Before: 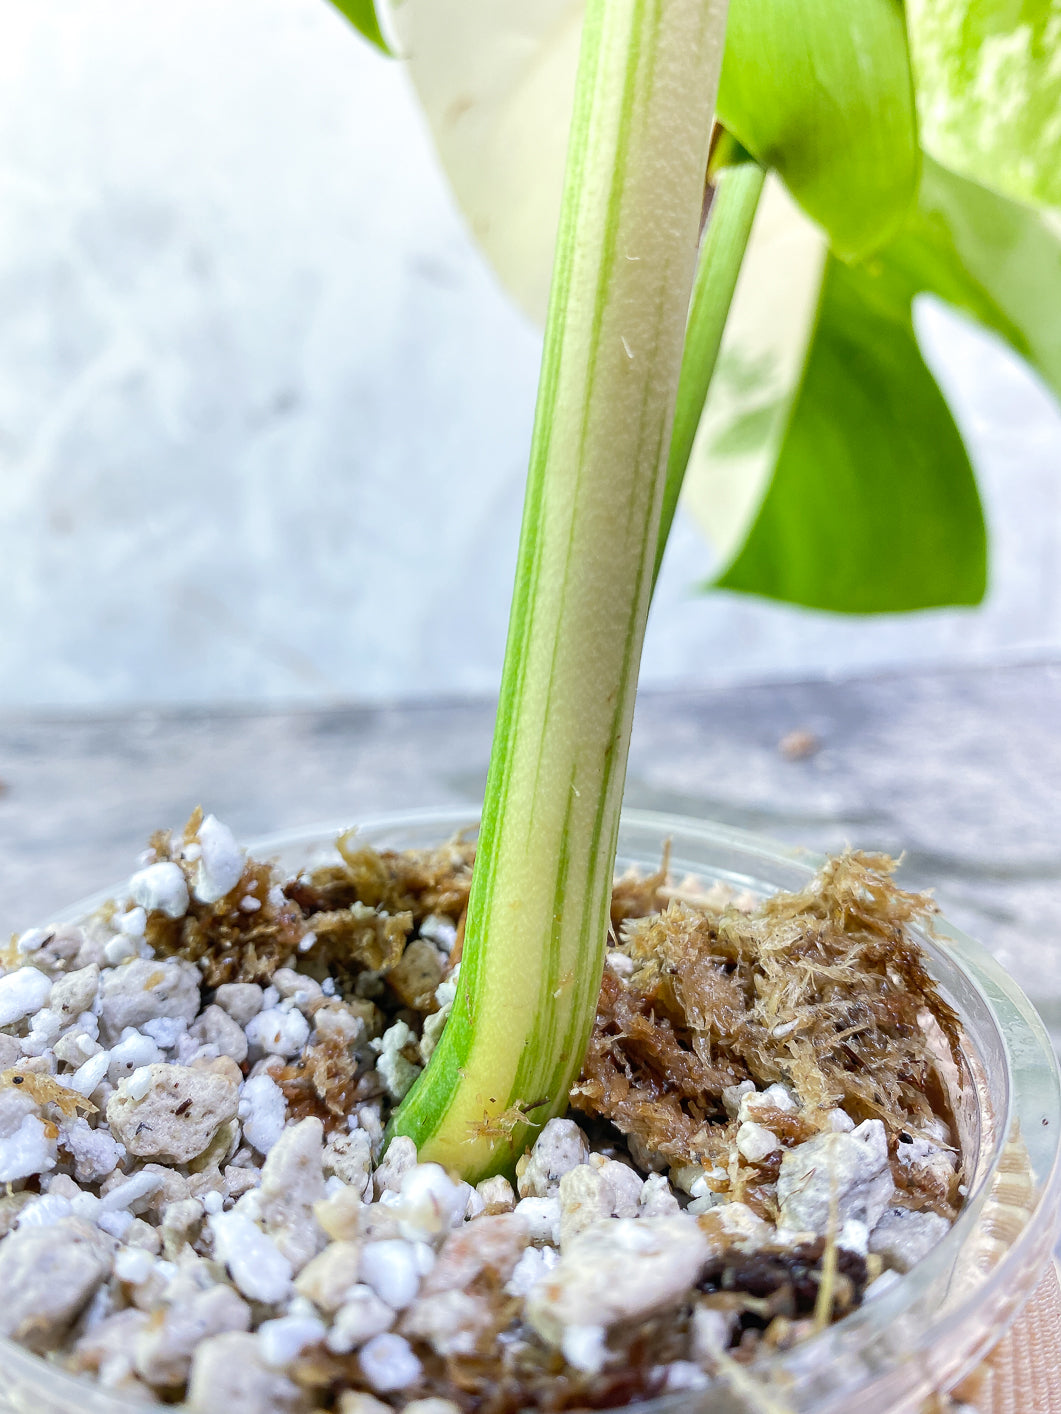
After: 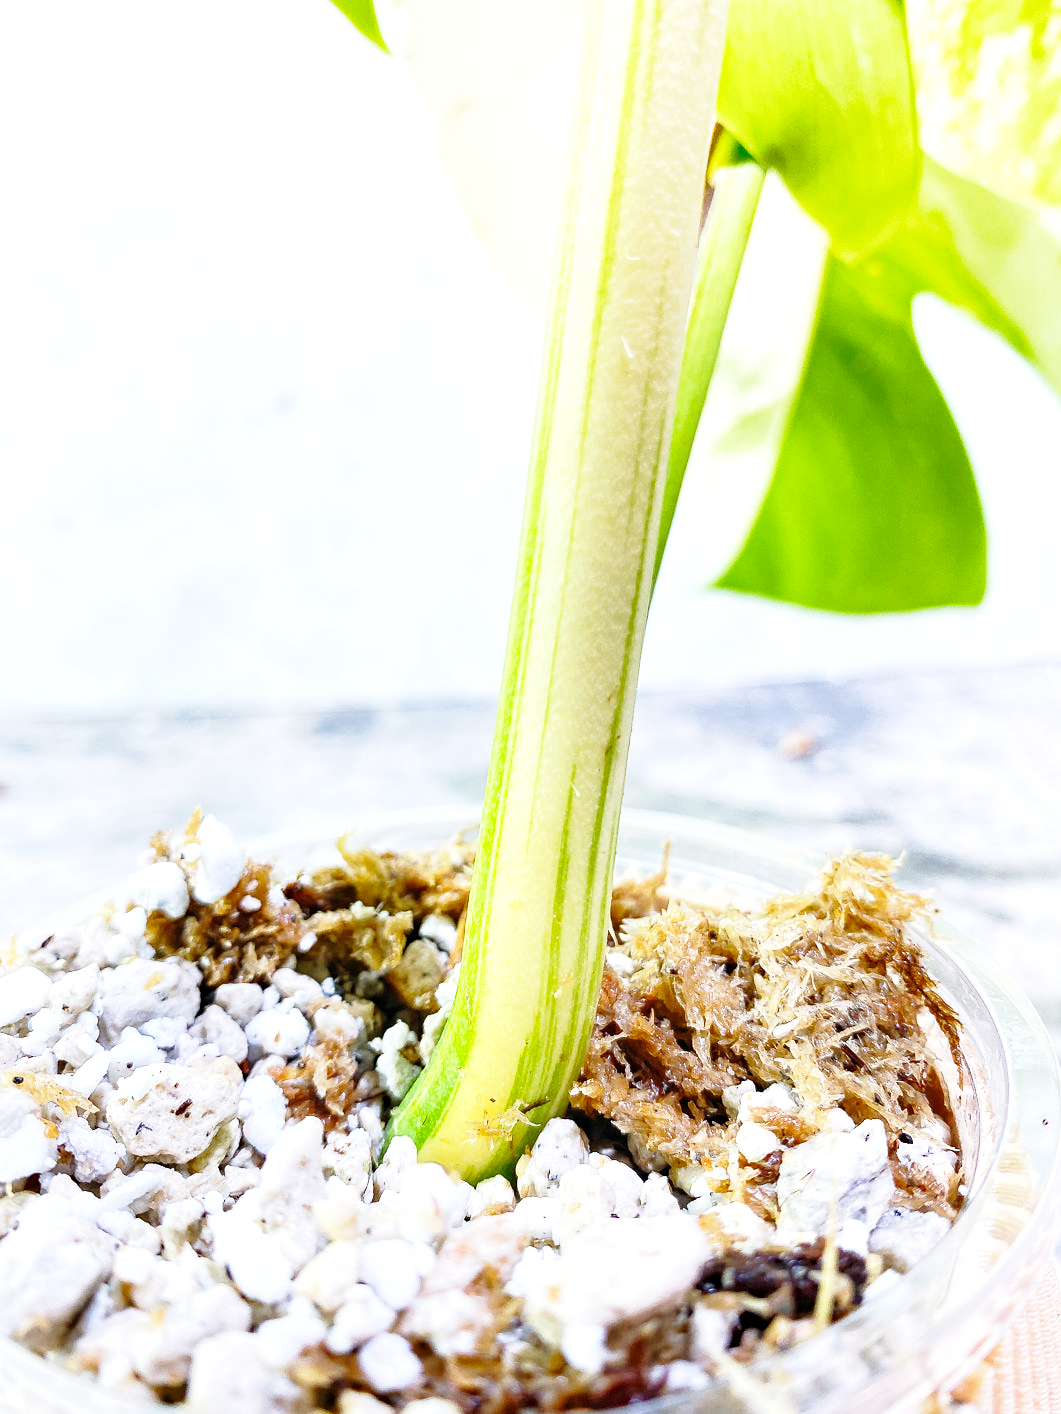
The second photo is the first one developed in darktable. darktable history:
haze removal: compatibility mode true, adaptive false
exposure: black level correction 0, exposure 0.498 EV, compensate highlight preservation false
base curve: curves: ch0 [(0, 0) (0.028, 0.03) (0.121, 0.232) (0.46, 0.748) (0.859, 0.968) (1, 1)], preserve colors none
